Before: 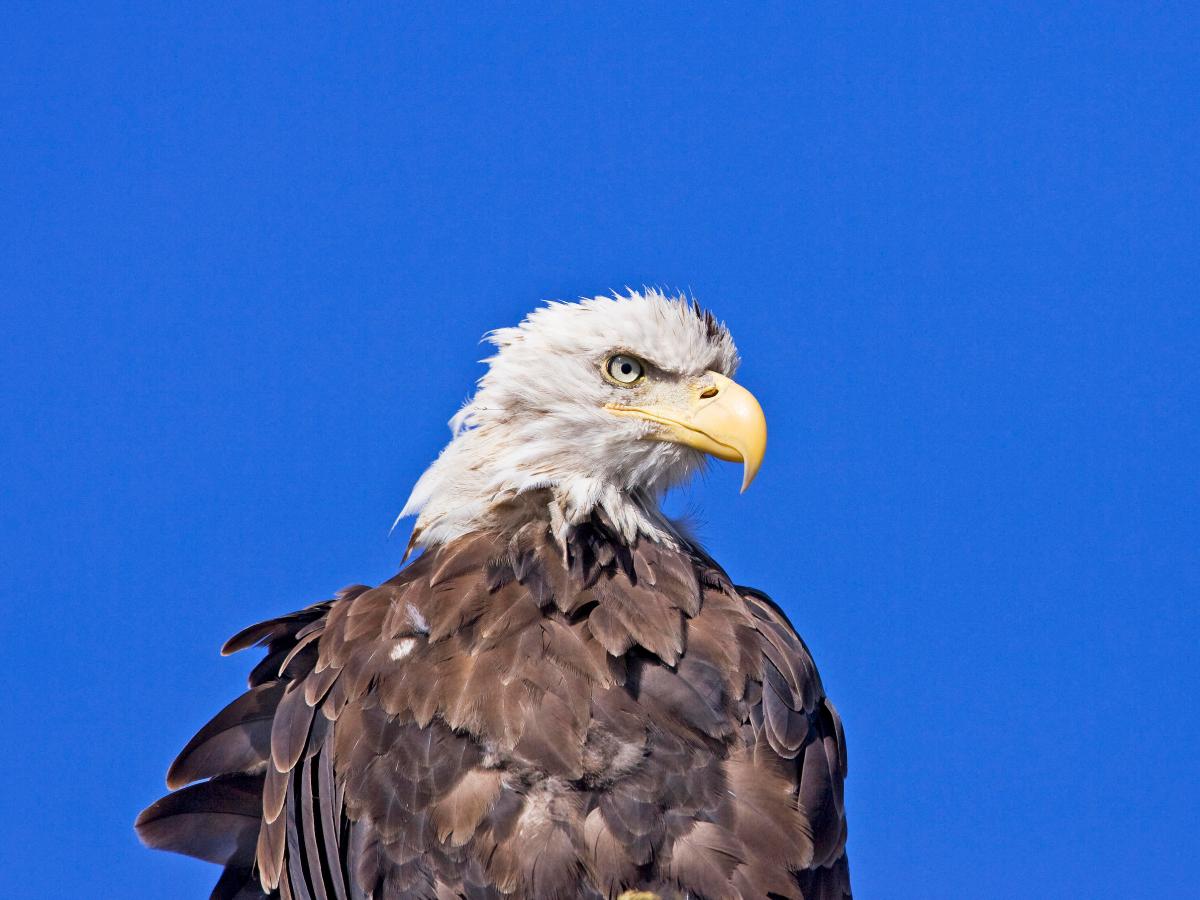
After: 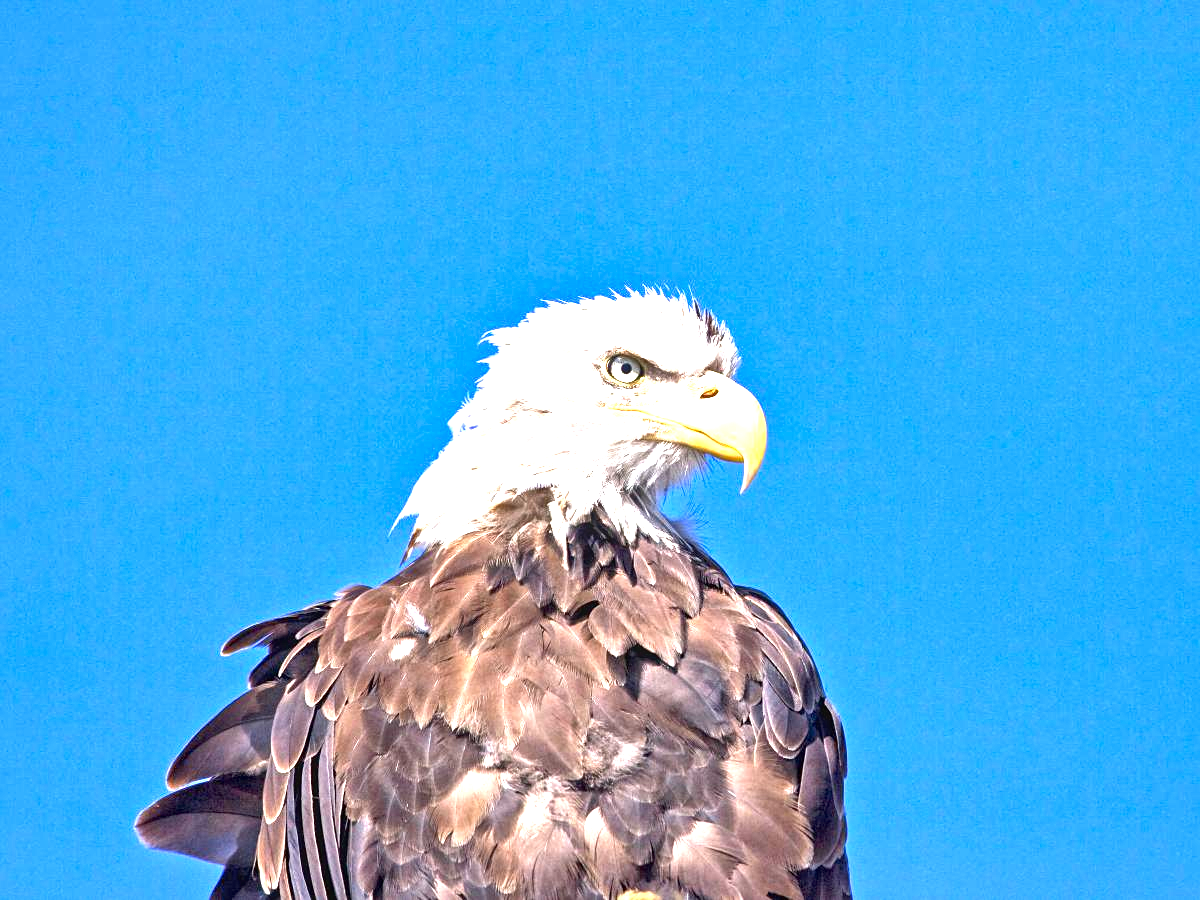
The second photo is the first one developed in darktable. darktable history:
sharpen: amount 0.2
local contrast: detail 110%
exposure: black level correction 0.001, exposure 1.719 EV, compensate exposure bias true, compensate highlight preservation false
shadows and highlights: shadows 37.27, highlights -28.18, soften with gaussian
